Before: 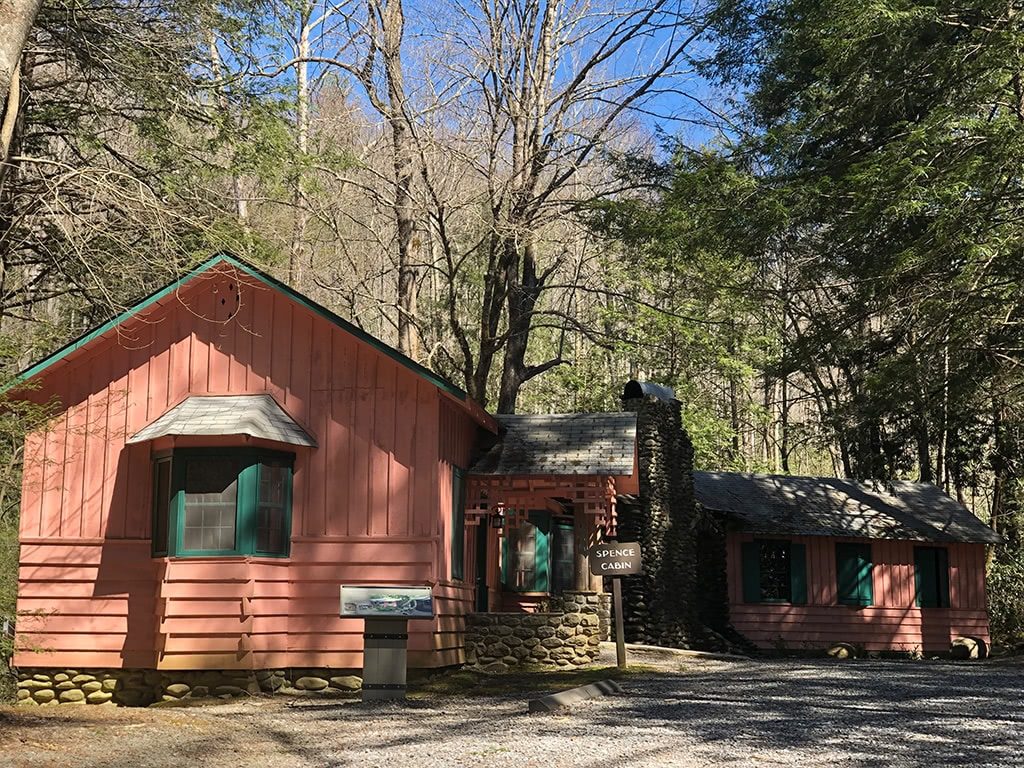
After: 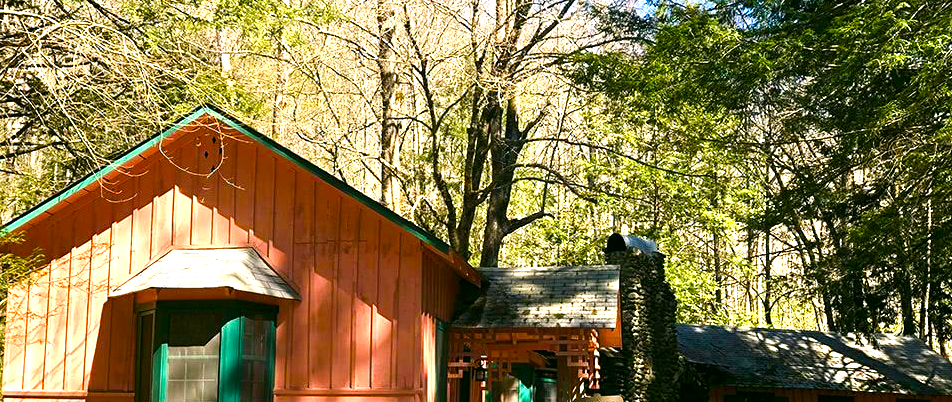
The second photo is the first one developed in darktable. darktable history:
color balance rgb: global offset › luminance -0.37%, perceptual saturation grading › highlights -17.77%, perceptual saturation grading › mid-tones 33.1%, perceptual saturation grading › shadows 50.52%, perceptual brilliance grading › highlights 20%, perceptual brilliance grading › mid-tones 20%, perceptual brilliance grading › shadows -20%, global vibrance 50%
exposure: black level correction 0, exposure 0.7 EV, compensate exposure bias true, compensate highlight preservation false
color correction: highlights a* 4.02, highlights b* 4.98, shadows a* -7.55, shadows b* 4.98
crop: left 1.744%, top 19.225%, right 5.069%, bottom 28.357%
